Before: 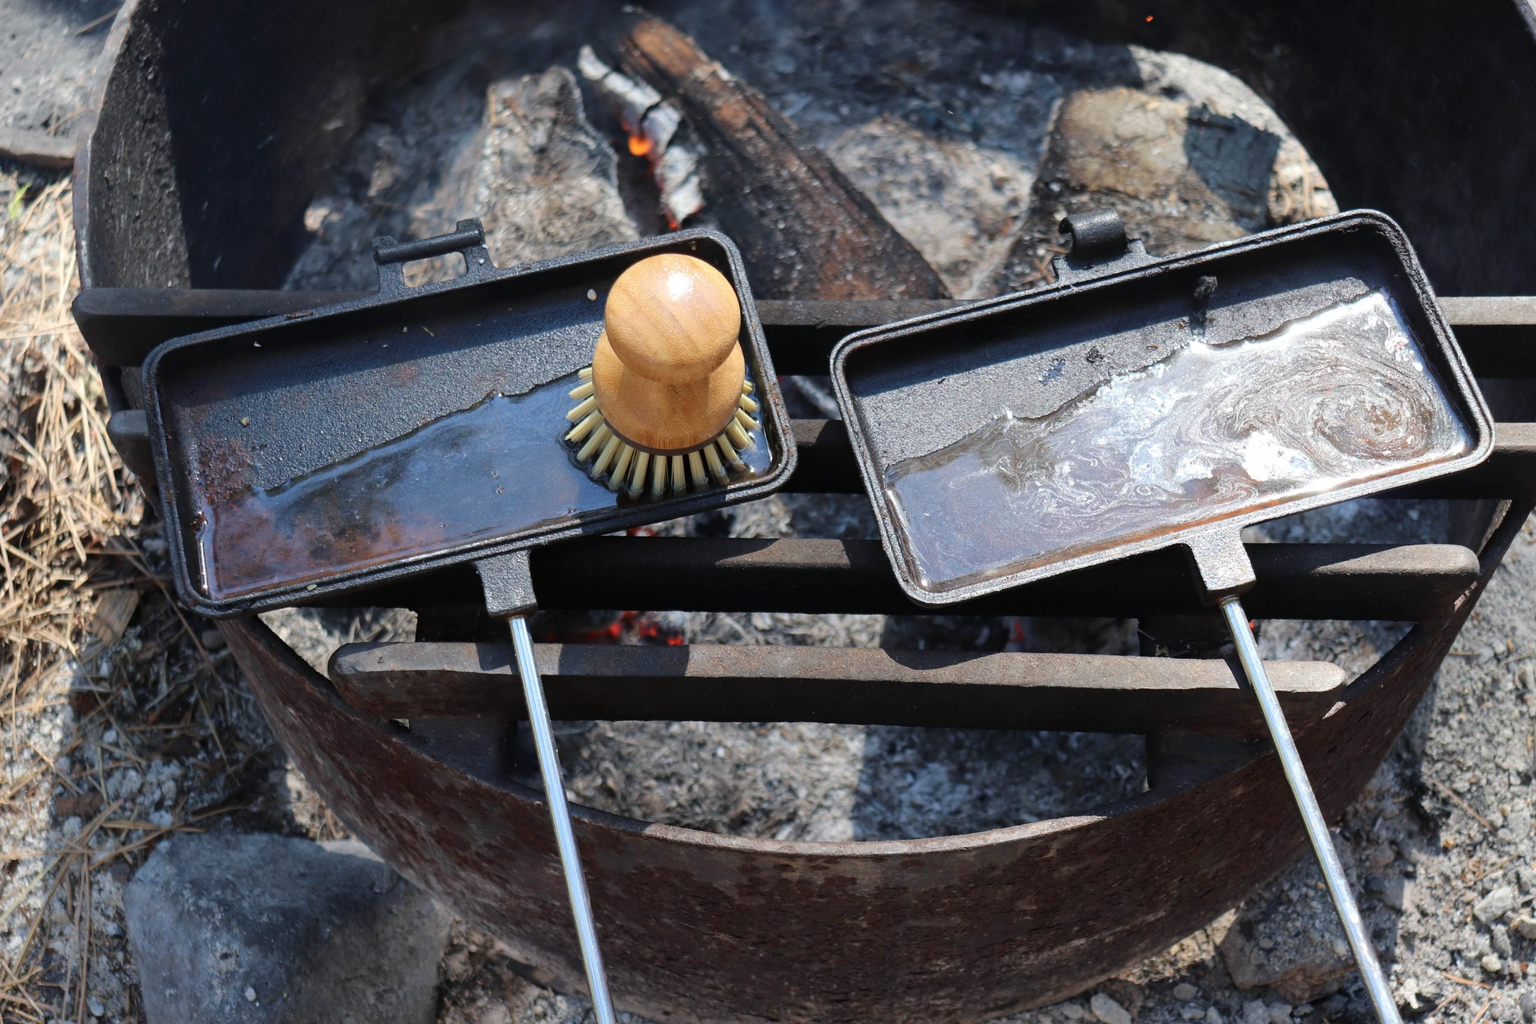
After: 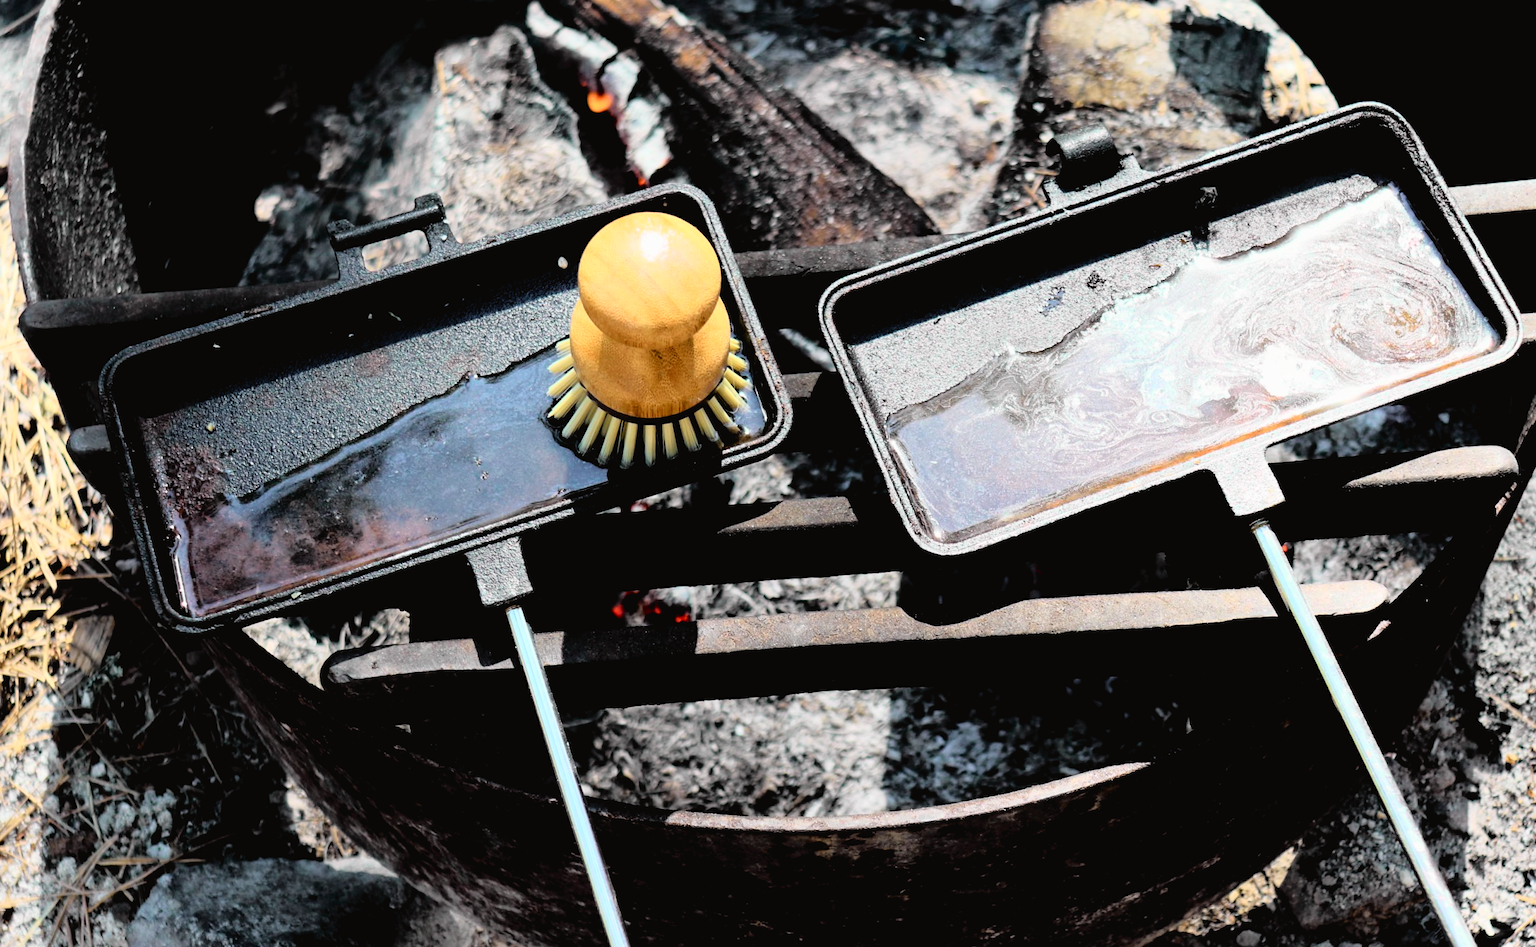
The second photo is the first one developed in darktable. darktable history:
rotate and perspective: rotation -5°, crop left 0.05, crop right 0.952, crop top 0.11, crop bottom 0.89
tone curve: curves: ch0 [(0, 0.022) (0.177, 0.086) (0.392, 0.438) (0.704, 0.844) (0.858, 0.938) (1, 0.981)]; ch1 [(0, 0) (0.402, 0.36) (0.476, 0.456) (0.498, 0.497) (0.518, 0.521) (0.58, 0.598) (0.619, 0.65) (0.692, 0.737) (1, 1)]; ch2 [(0, 0) (0.415, 0.438) (0.483, 0.499) (0.503, 0.503) (0.526, 0.532) (0.563, 0.604) (0.626, 0.697) (0.699, 0.753) (0.997, 0.858)], color space Lab, independent channels
rgb levels: levels [[0.029, 0.461, 0.922], [0, 0.5, 1], [0, 0.5, 1]]
